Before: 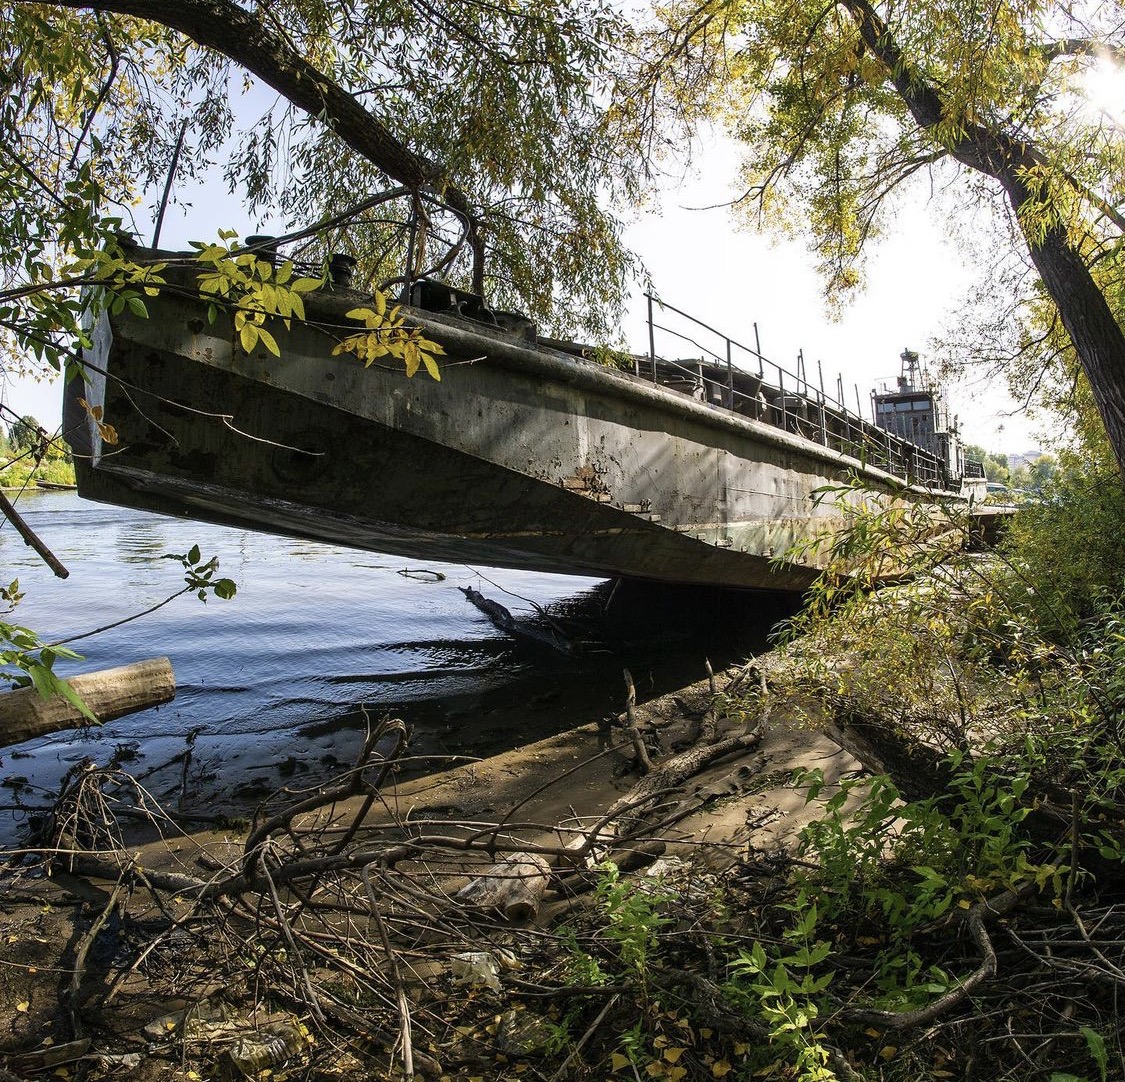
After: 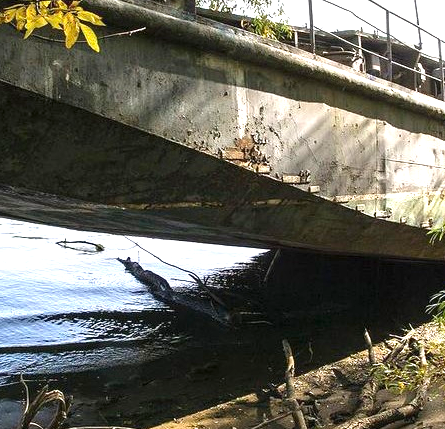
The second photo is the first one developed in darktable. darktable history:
exposure: black level correction 0, exposure 1 EV, compensate exposure bias true, compensate highlight preservation false
crop: left 30.393%, top 30.448%, right 30.009%, bottom 29.821%
